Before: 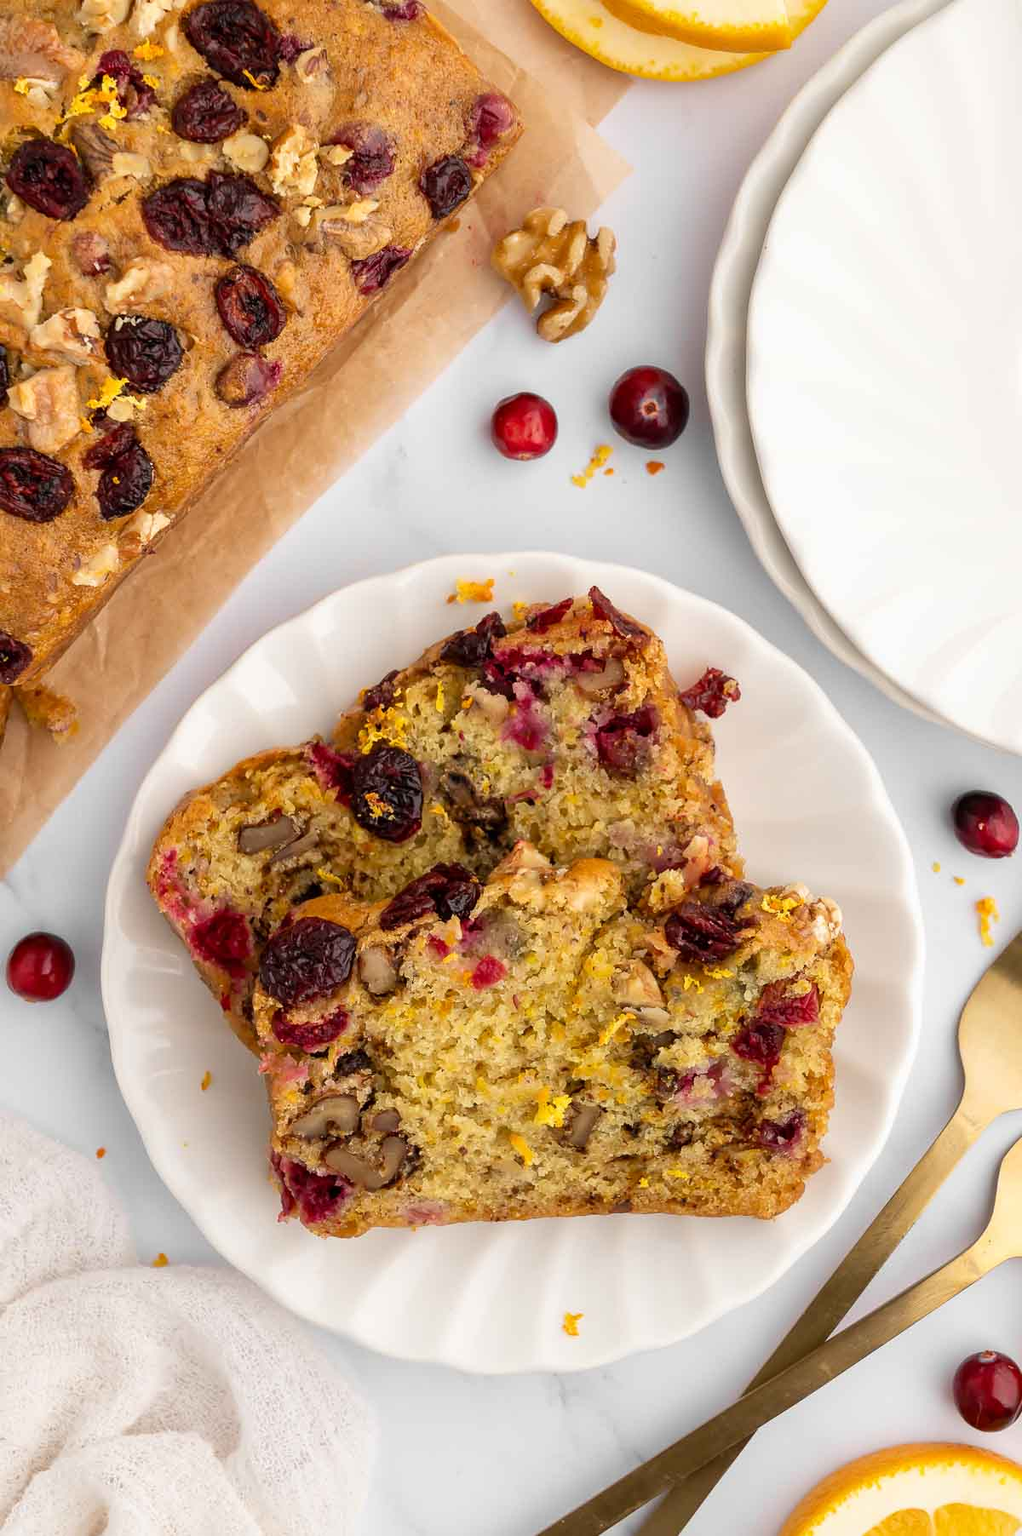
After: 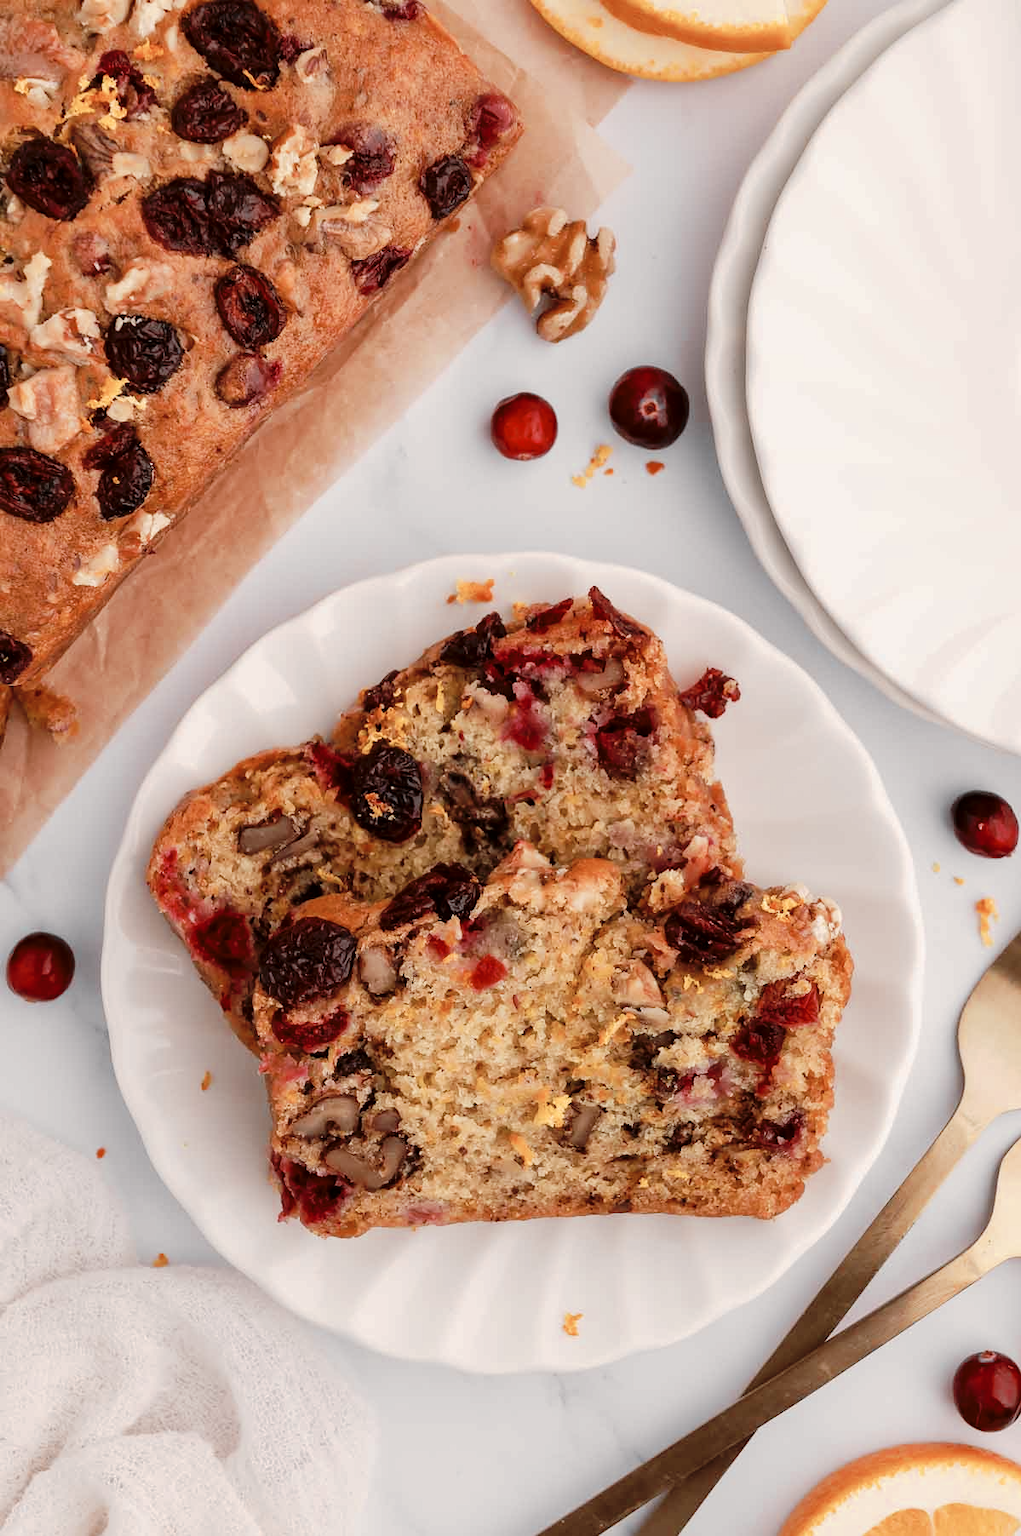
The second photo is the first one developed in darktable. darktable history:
tone curve: curves: ch0 [(0, 0) (0.003, 0.005) (0.011, 0.006) (0.025, 0.013) (0.044, 0.027) (0.069, 0.042) (0.1, 0.06) (0.136, 0.085) (0.177, 0.118) (0.224, 0.171) (0.277, 0.239) (0.335, 0.314) (0.399, 0.394) (0.468, 0.473) (0.543, 0.552) (0.623, 0.64) (0.709, 0.718) (0.801, 0.801) (0.898, 0.882) (1, 1)], preserve colors none
color look up table: target L [95.72, 93.06, 83.14, 83, 80.98, 80.1, 74.69, 57.47, 52.12, 39.62, 10.66, 200.49, 82.85, 76.01, 62.82, 51.35, 45.63, 42.46, 51.68, 52.15, 39.34, 40.3, 36.84, 29.98, 19.67, 11.87, 78.24, 66.21, 57.51, 44.77, 39.64, 57.12, 56.1, 53.76, 35.8, 43.37, 40.71, 34.05, 25.29, 25.59, 23.46, 16, 9.719, 2.54, 95.85, 87.81, 60.99, 58.5, 12.57], target a [-13.63, -20.98, 4.447, -40.49, -40.52, -16.29, -31.56, 6.407, -29.88, -18.86, -6.995, 0, 12.66, 5.22, 44.95, 44.08, 62.27, 59.37, 27.09, 28.72, 53.97, 54.49, 6.75, 13.93, 30.19, 22.75, 11.7, 35.69, 42.2, 56.77, 56.75, 15.97, -10.17, 1.518, 50.17, 1.692, 8.4, 26.73, 37, 34.7, 2.891, 27.29, 31.09, 7.016, -6.142, -30.29, -14.25, -20.64, -2.011], target b [29.41, 1.837, 46.75, 33.82, 9.123, 16.41, -13.39, 36.18, 14.55, -6.676, 7.182, 0, 20.68, 12.48, 40.51, 20.18, 49.14, 28.41, 7.49, 28.96, 47.52, 48.16, 3.769, 21.95, 28.63, 12.92, -9.002, -2.532, -13.05, 9.751, -1.27, -24.23, -45.37, -24.59, 19.64, -52.76, -52.13, 0.545, -23.19, 23.71, -26.53, -12.52, -42.29, -12.74, -0.696, -16.72, -34.8, -23.51, -9.443], num patches 49
